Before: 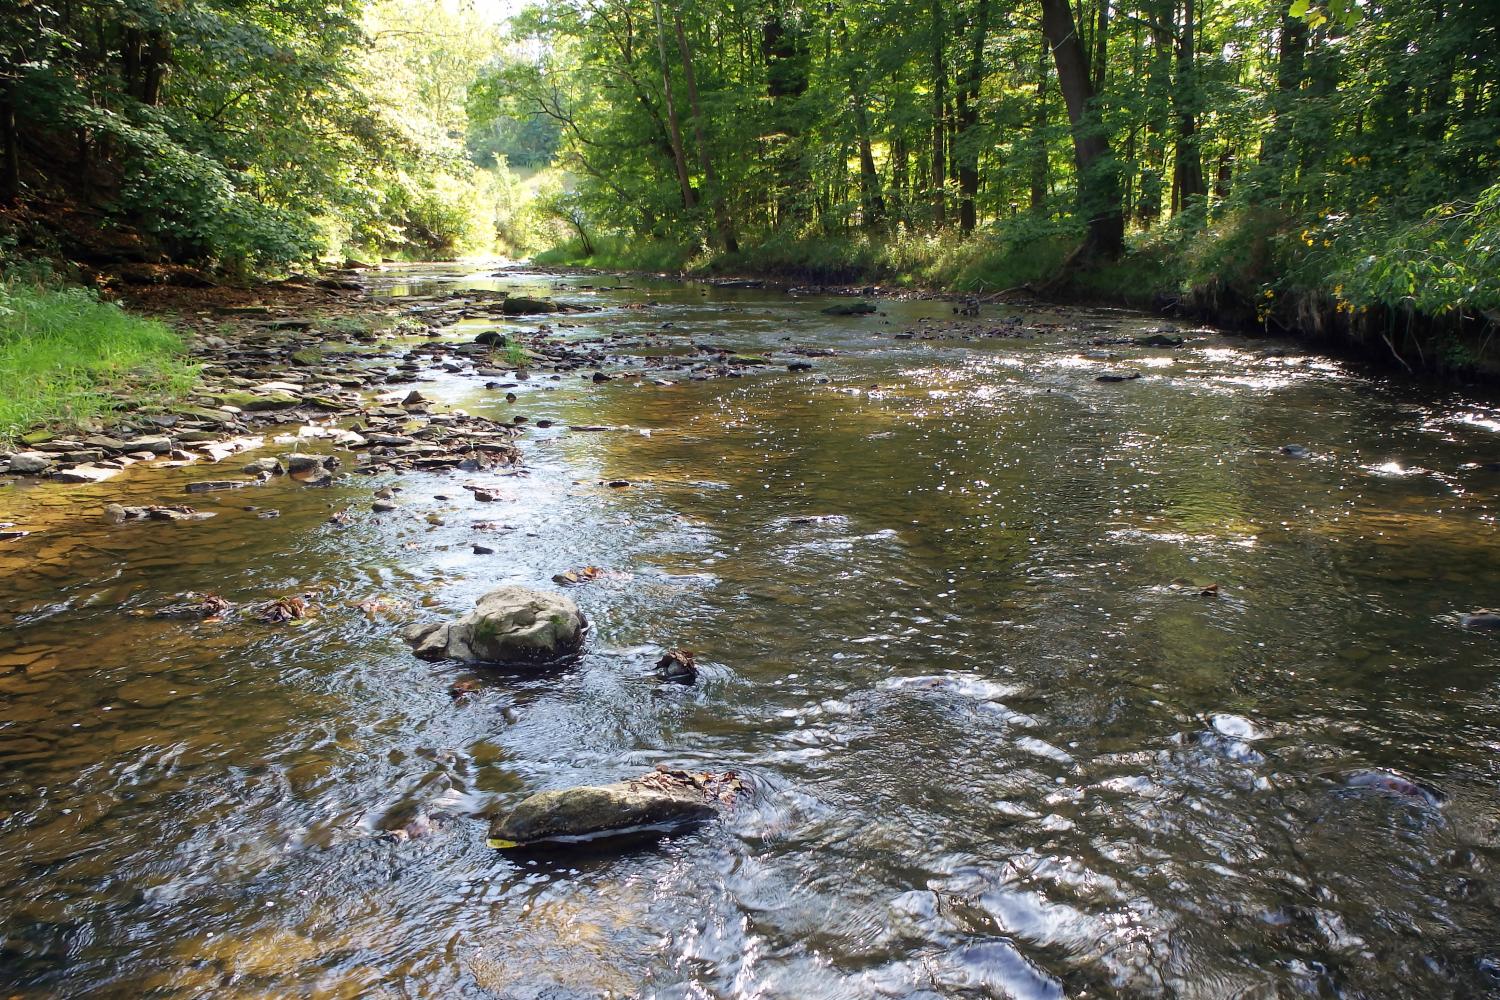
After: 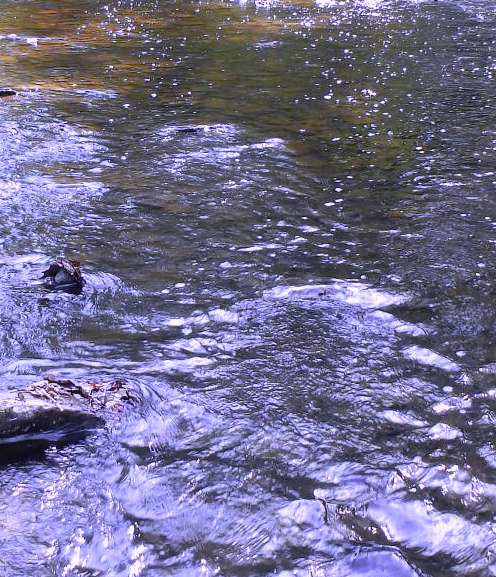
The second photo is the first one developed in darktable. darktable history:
crop: left 40.878%, top 39.176%, right 25.993%, bottom 3.081%
white balance: red 0.98, blue 1.61
color zones: curves: ch0 [(0, 0.511) (0.143, 0.531) (0.286, 0.56) (0.429, 0.5) (0.571, 0.5) (0.714, 0.5) (0.857, 0.5) (1, 0.5)]; ch1 [(0, 0.525) (0.143, 0.705) (0.286, 0.715) (0.429, 0.35) (0.571, 0.35) (0.714, 0.35) (0.857, 0.4) (1, 0.4)]; ch2 [(0, 0.572) (0.143, 0.512) (0.286, 0.473) (0.429, 0.45) (0.571, 0.5) (0.714, 0.5) (0.857, 0.518) (1, 0.518)]
